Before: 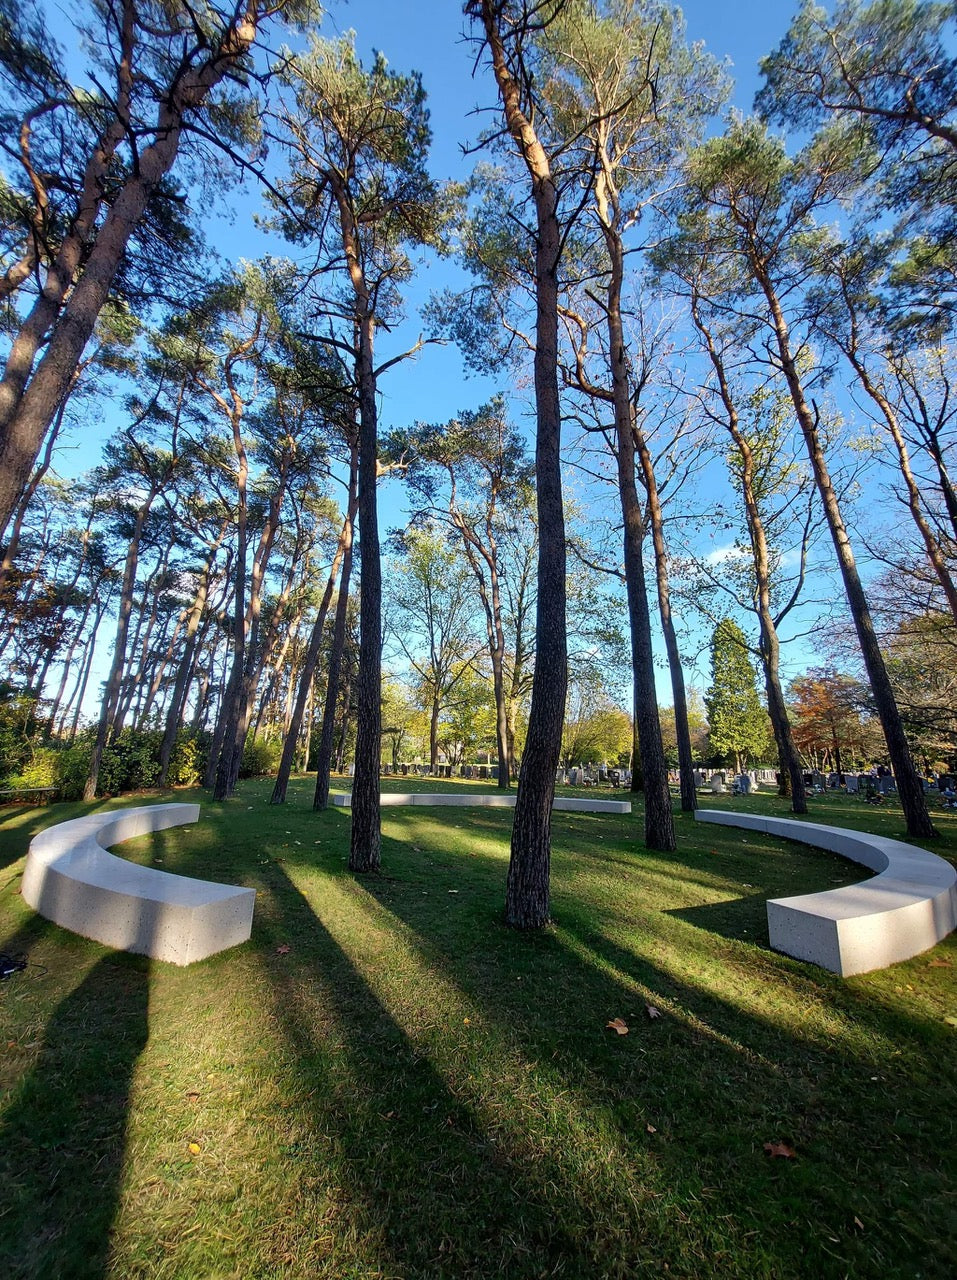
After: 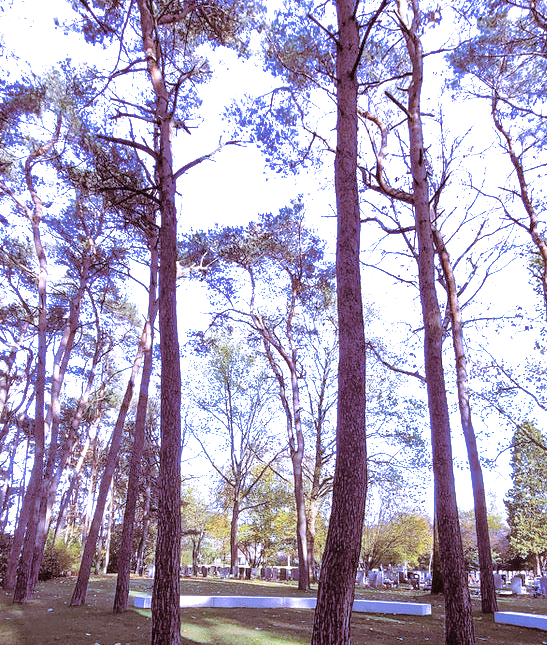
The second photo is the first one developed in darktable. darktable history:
crop: left 20.932%, top 15.471%, right 21.848%, bottom 34.081%
contrast brightness saturation: brightness 0.28
white balance: red 0.98, blue 1.61
split-toning: on, module defaults
